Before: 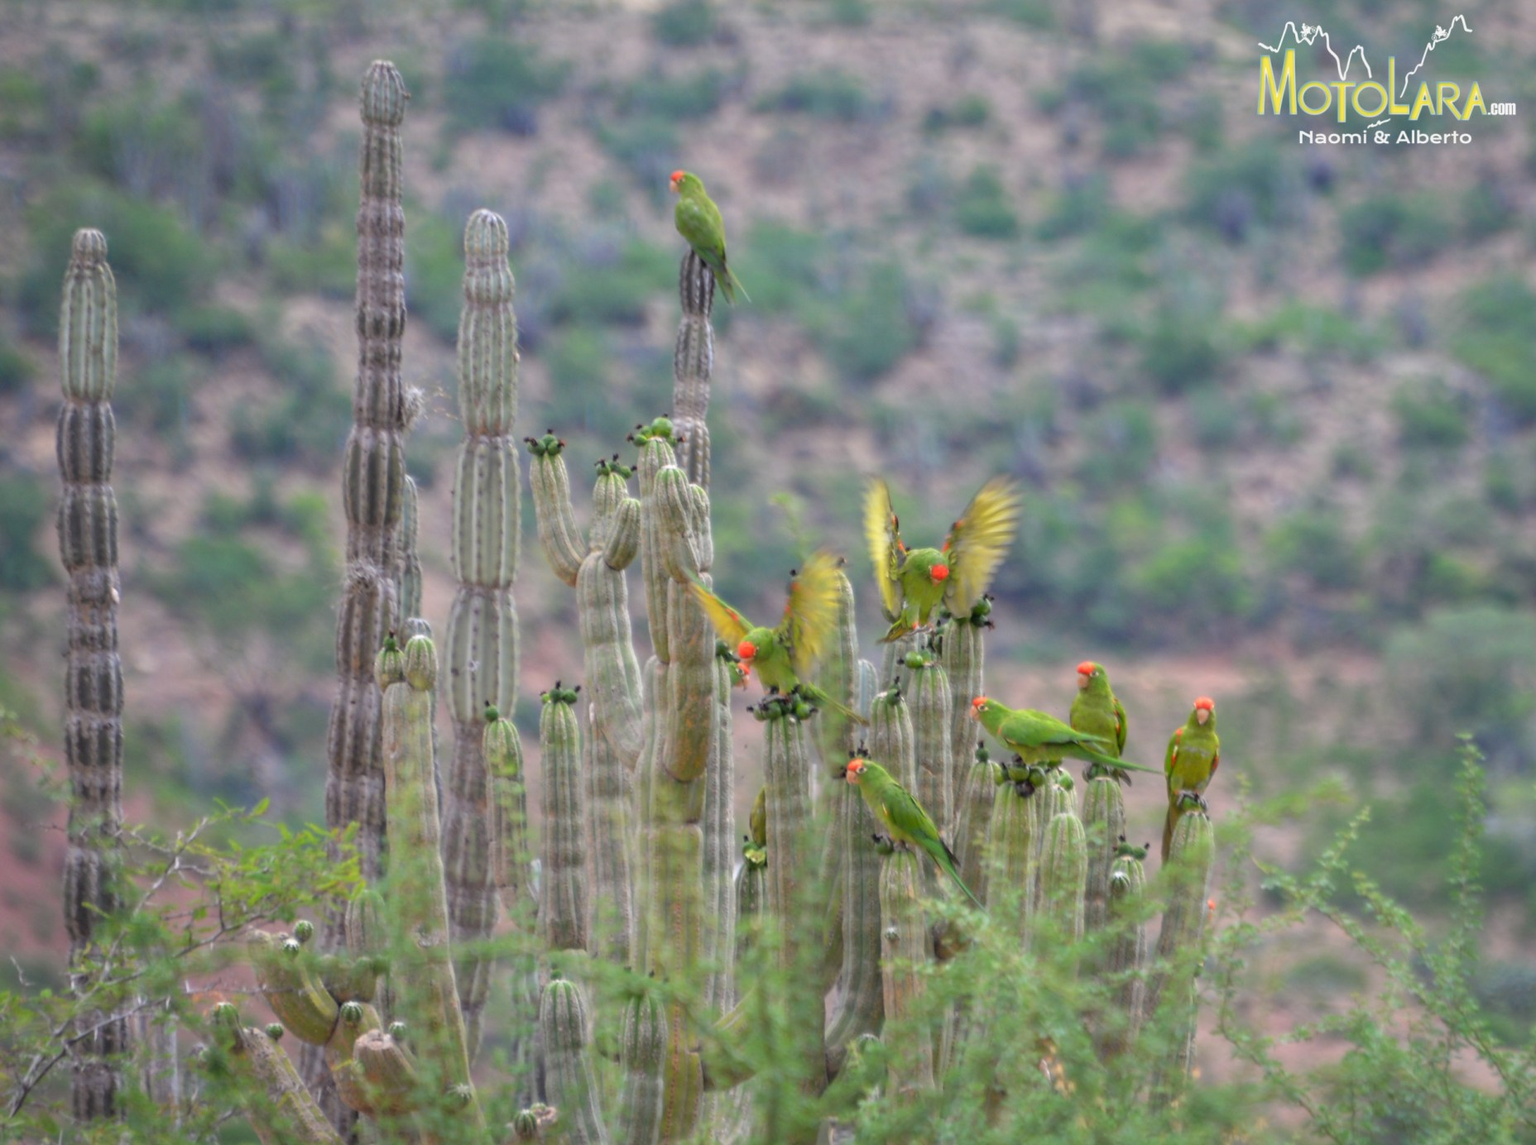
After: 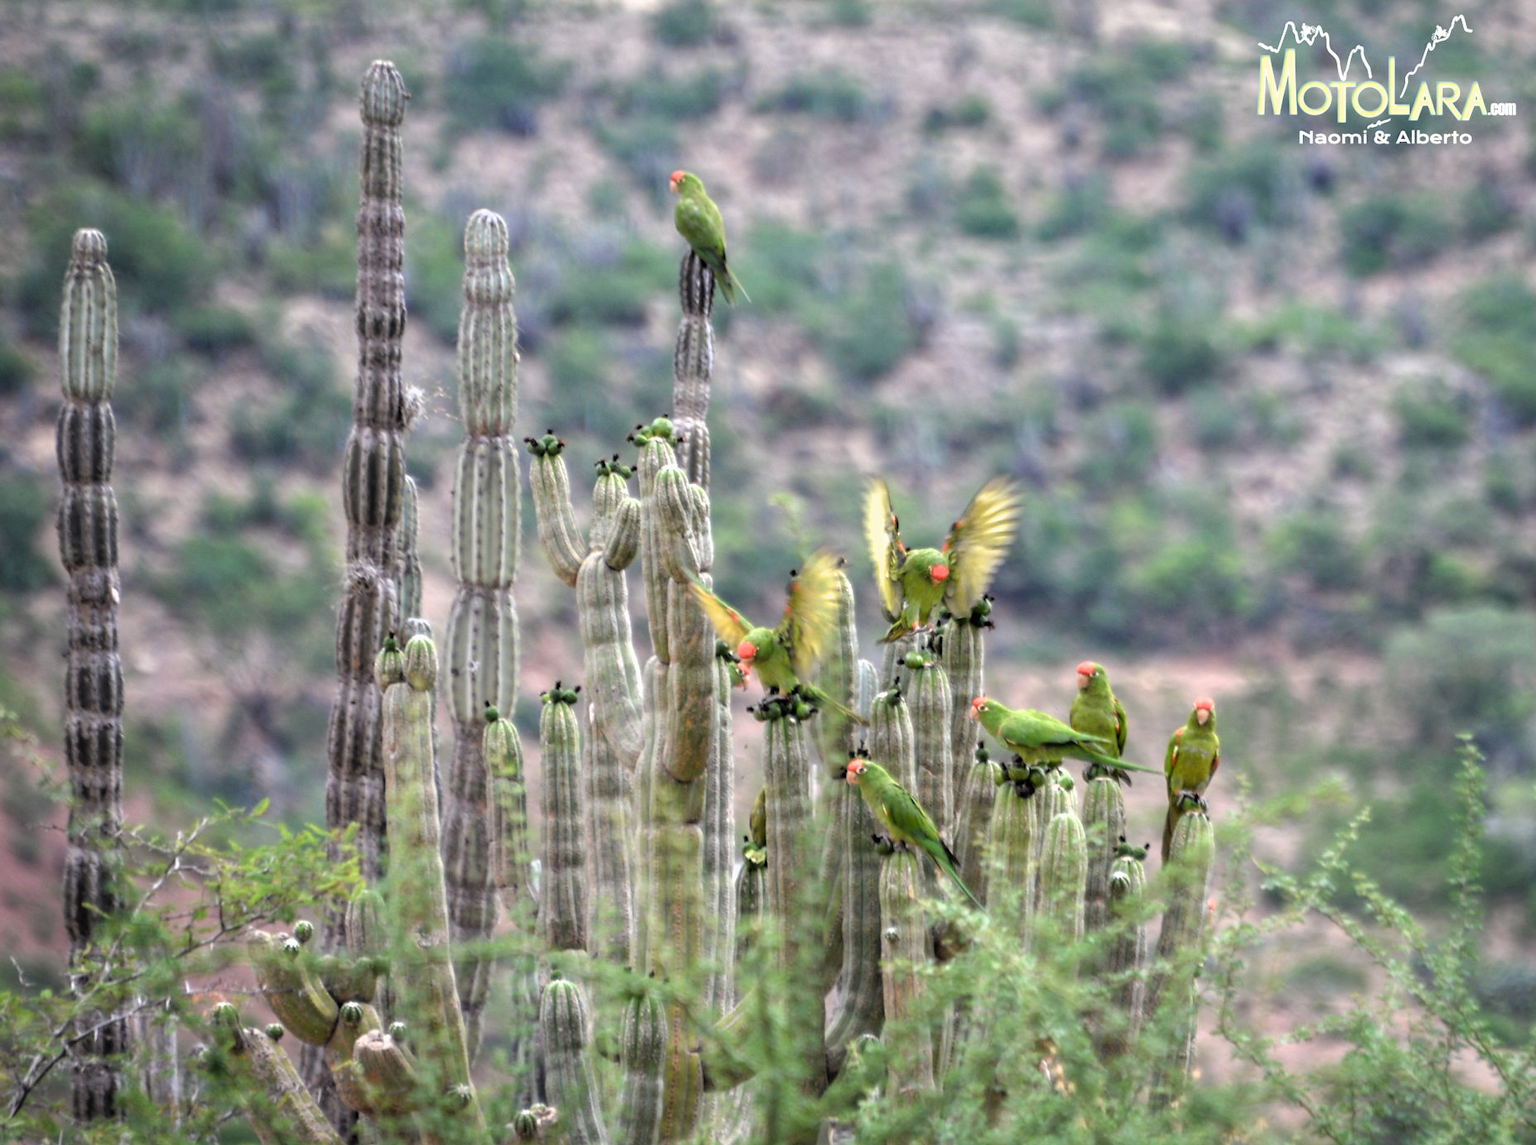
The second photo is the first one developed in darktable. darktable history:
filmic rgb: black relative exposure -8.27 EV, white relative exposure 2.21 EV, hardness 7.07, latitude 86.48%, contrast 1.696, highlights saturation mix -3.25%, shadows ↔ highlights balance -2.76%
local contrast: mode bilateral grid, contrast 100, coarseness 100, detail 94%, midtone range 0.2
